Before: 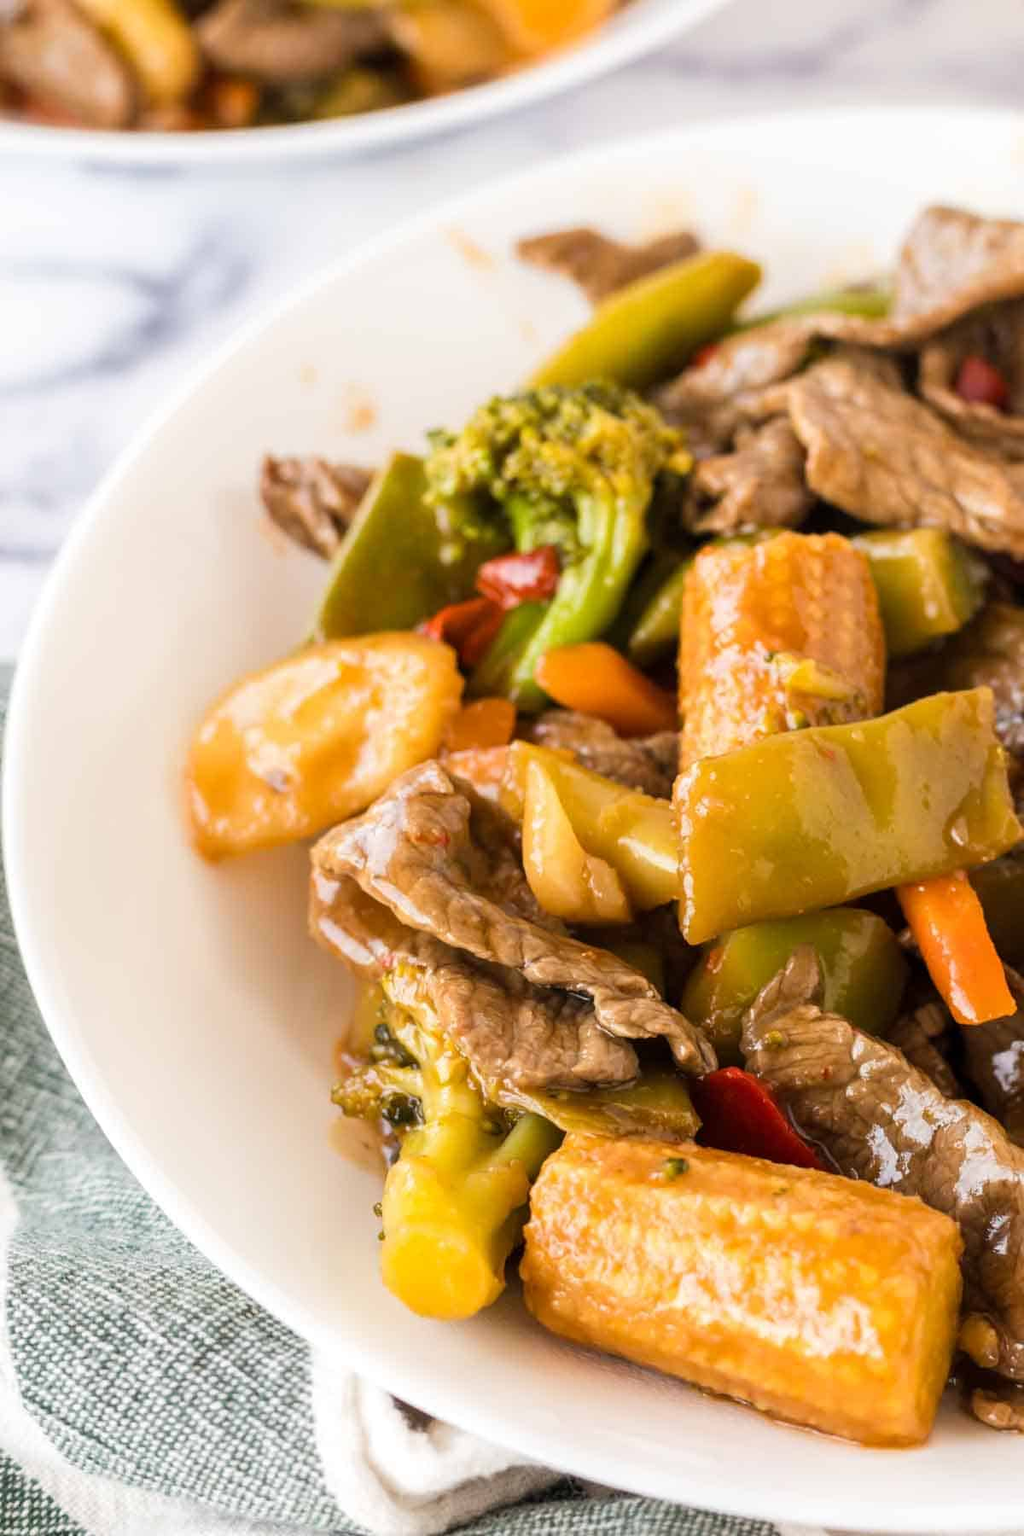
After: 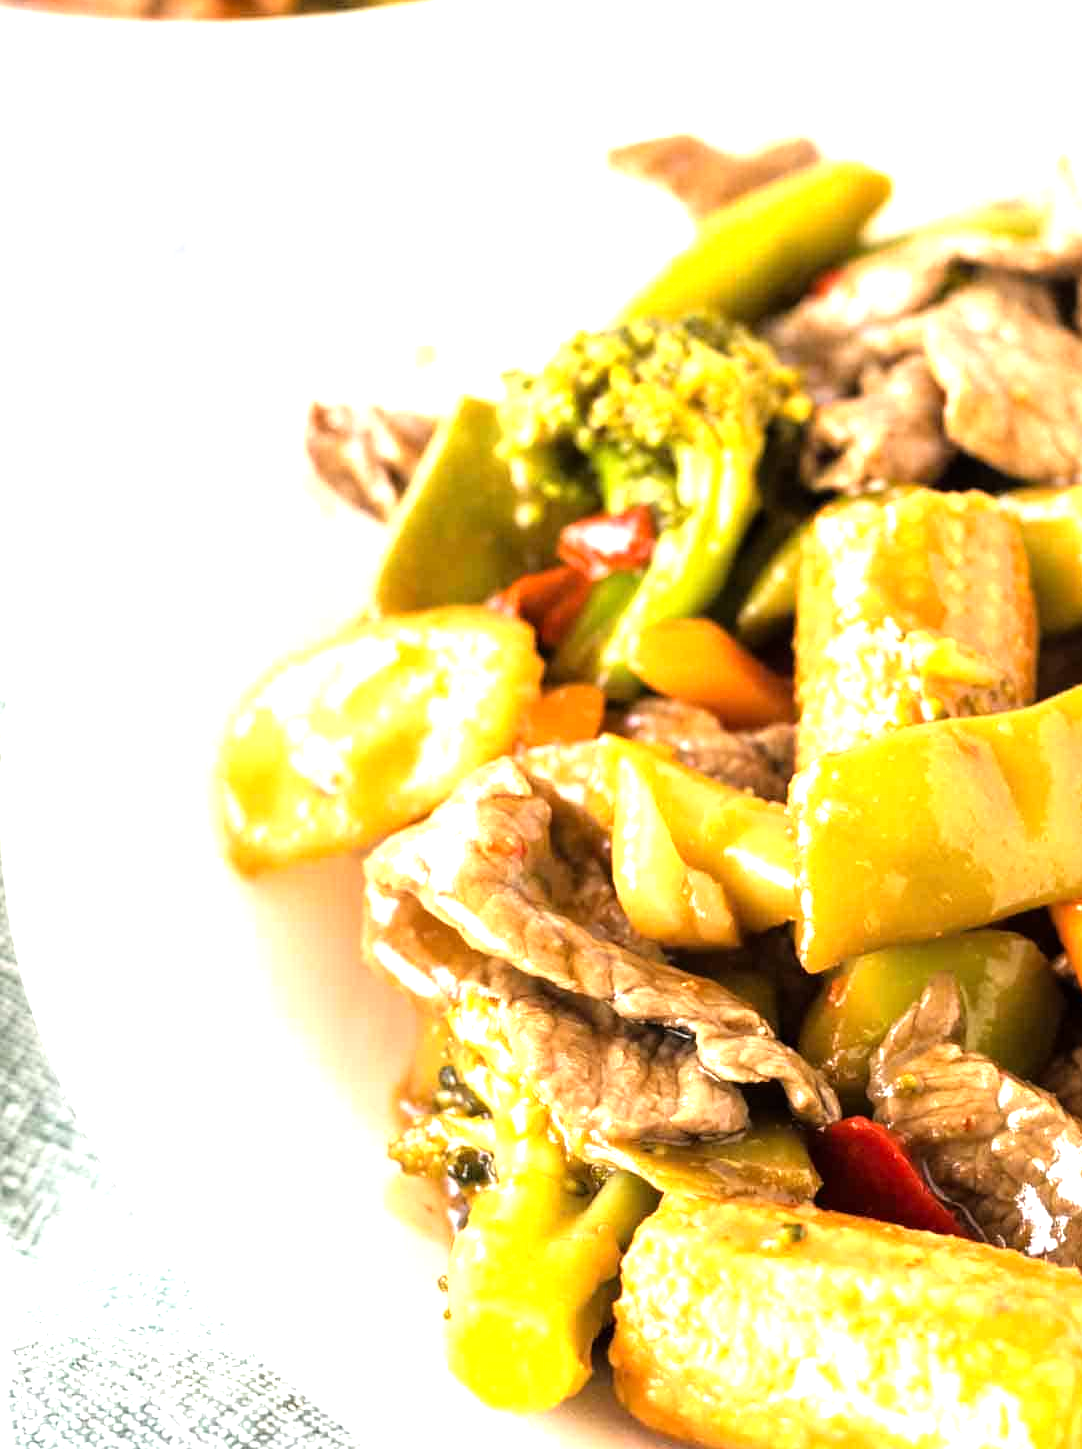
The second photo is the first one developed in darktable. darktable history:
crop: top 7.463%, right 9.833%, bottom 12.009%
tone equalizer: -8 EV -0.77 EV, -7 EV -0.734 EV, -6 EV -0.562 EV, -5 EV -0.424 EV, -3 EV 0.399 EV, -2 EV 0.6 EV, -1 EV 0.695 EV, +0 EV 0.729 EV, mask exposure compensation -0.496 EV
exposure: exposure 0.606 EV, compensate exposure bias true, compensate highlight preservation false
